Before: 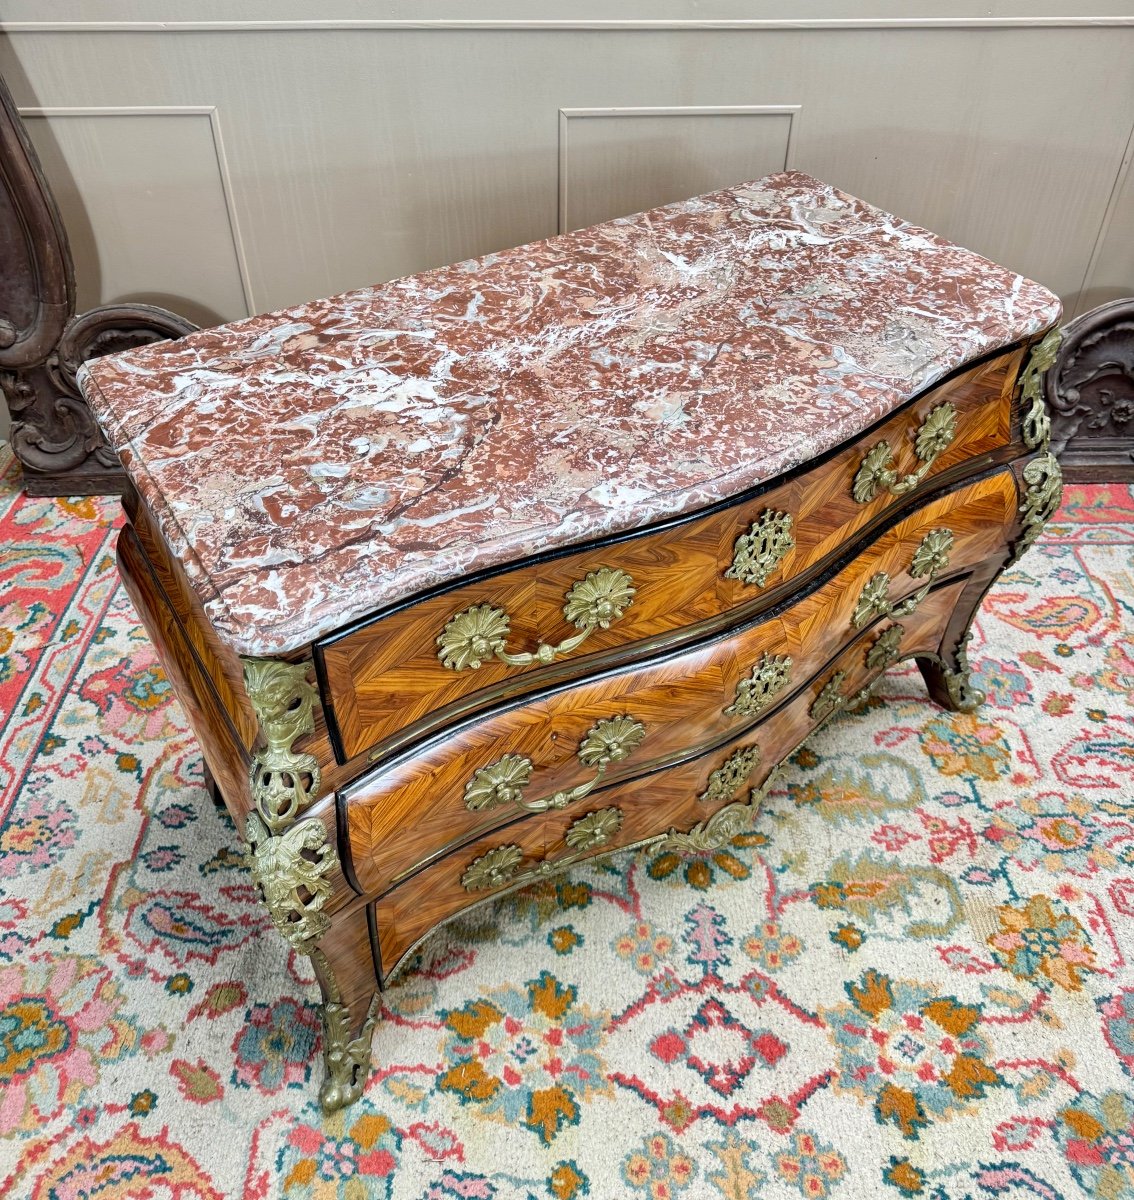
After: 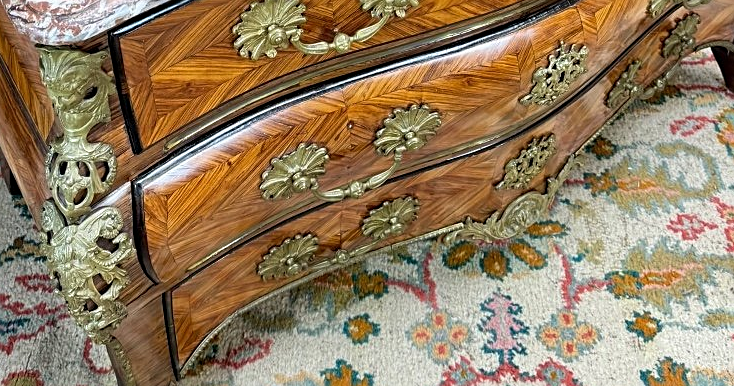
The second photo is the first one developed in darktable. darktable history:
sharpen: on, module defaults
crop: left 18.032%, top 50.917%, right 17.203%, bottom 16.855%
